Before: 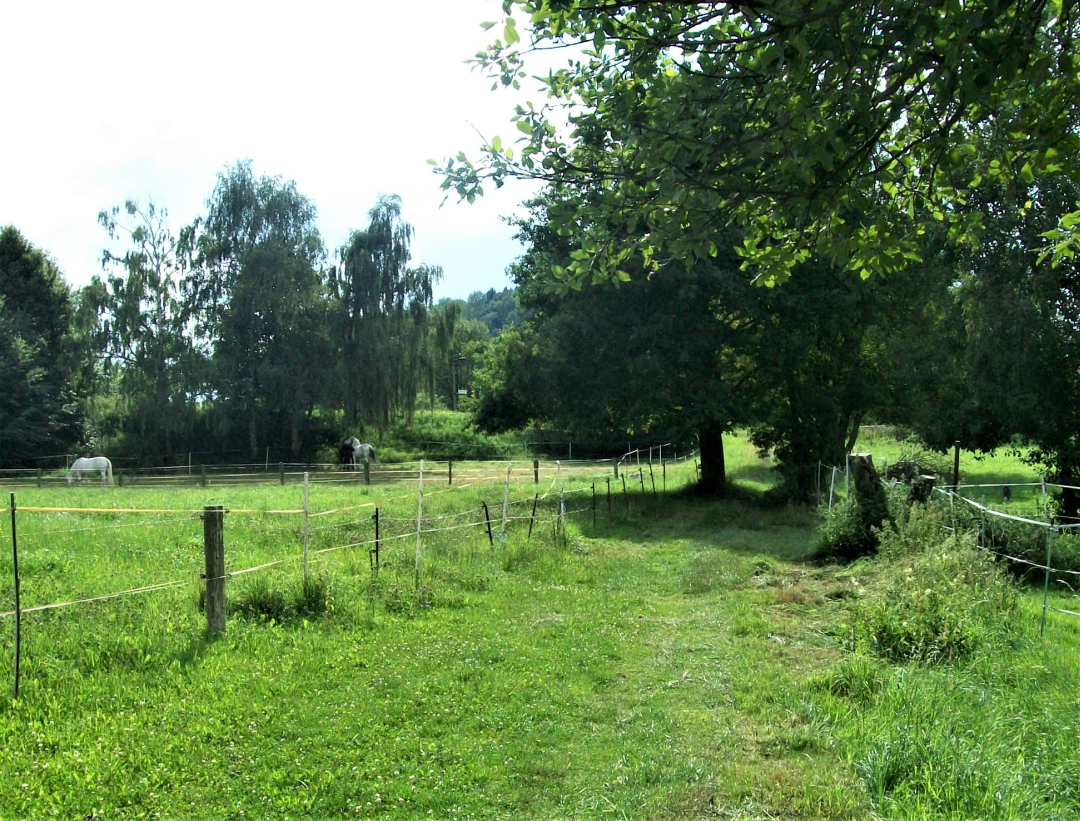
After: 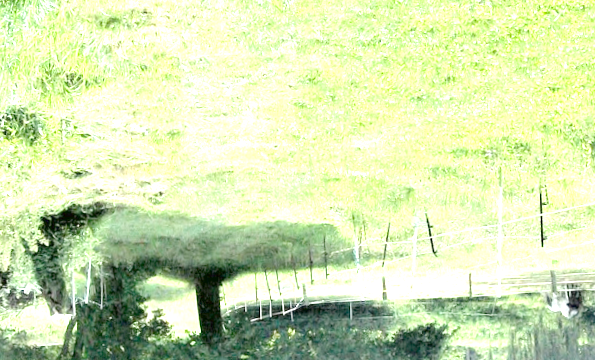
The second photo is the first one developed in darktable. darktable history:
orientation "rotate by 180 degrees": orientation rotate 180°
rotate and perspective: rotation -1.77°, lens shift (horizontal) 0.004, automatic cropping off
white balance: emerald 1
tone equalizer "contrast tone curve: medium": -8 EV -0.75 EV, -7 EV -0.7 EV, -6 EV -0.6 EV, -5 EV -0.4 EV, -3 EV 0.4 EV, -2 EV 0.6 EV, -1 EV 0.7 EV, +0 EV 0.75 EV, edges refinement/feathering 500, mask exposure compensation -1.57 EV, preserve details no
exposure: exposure 0.426 EV
crop: left 15.306%, top 9.065%, right 30.789%, bottom 48.638%
